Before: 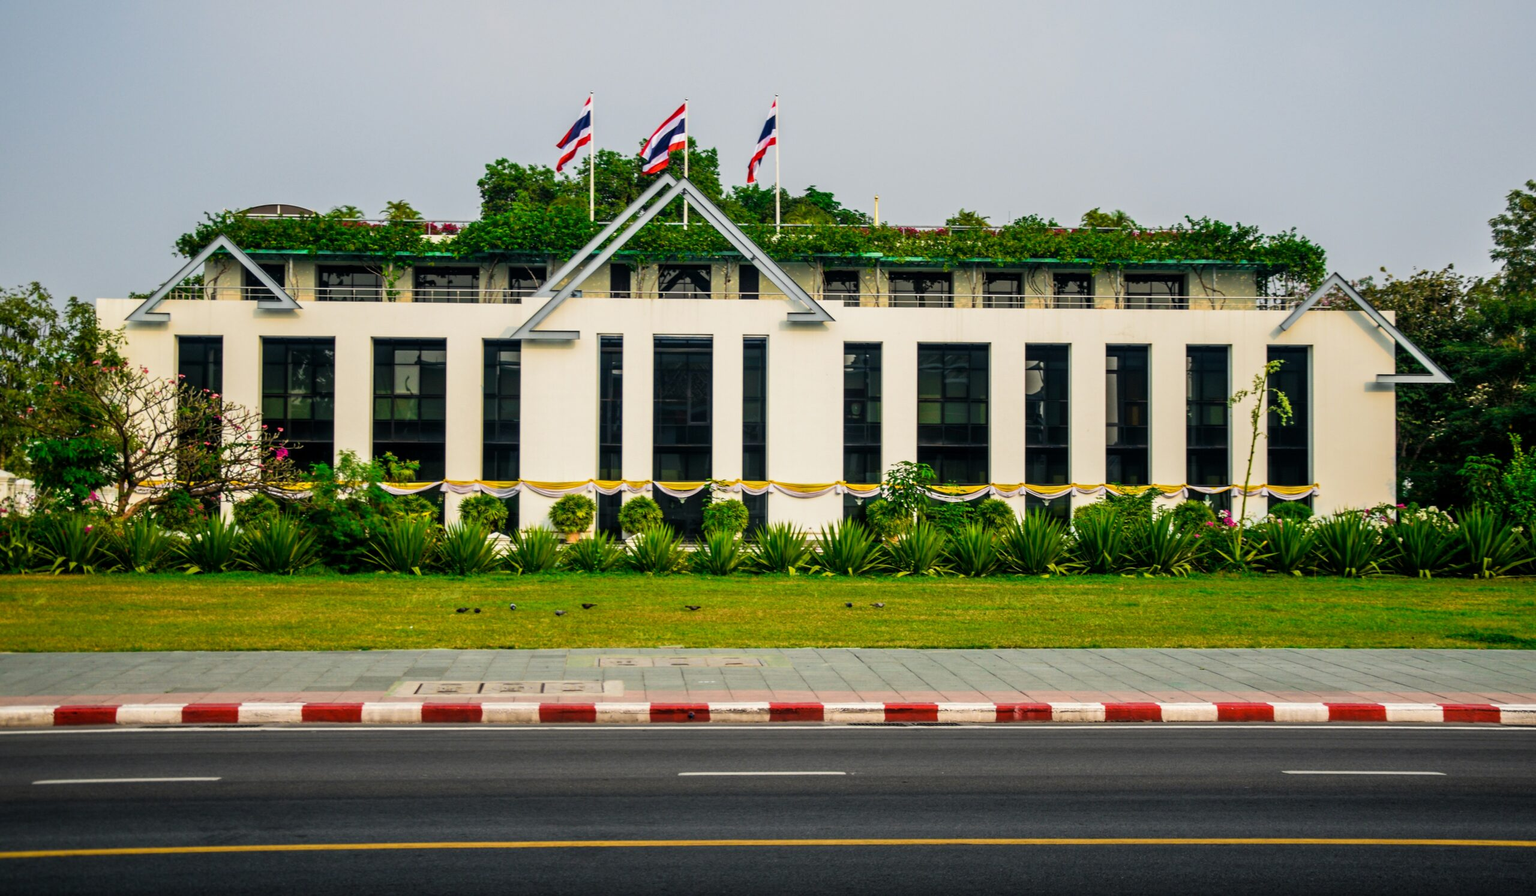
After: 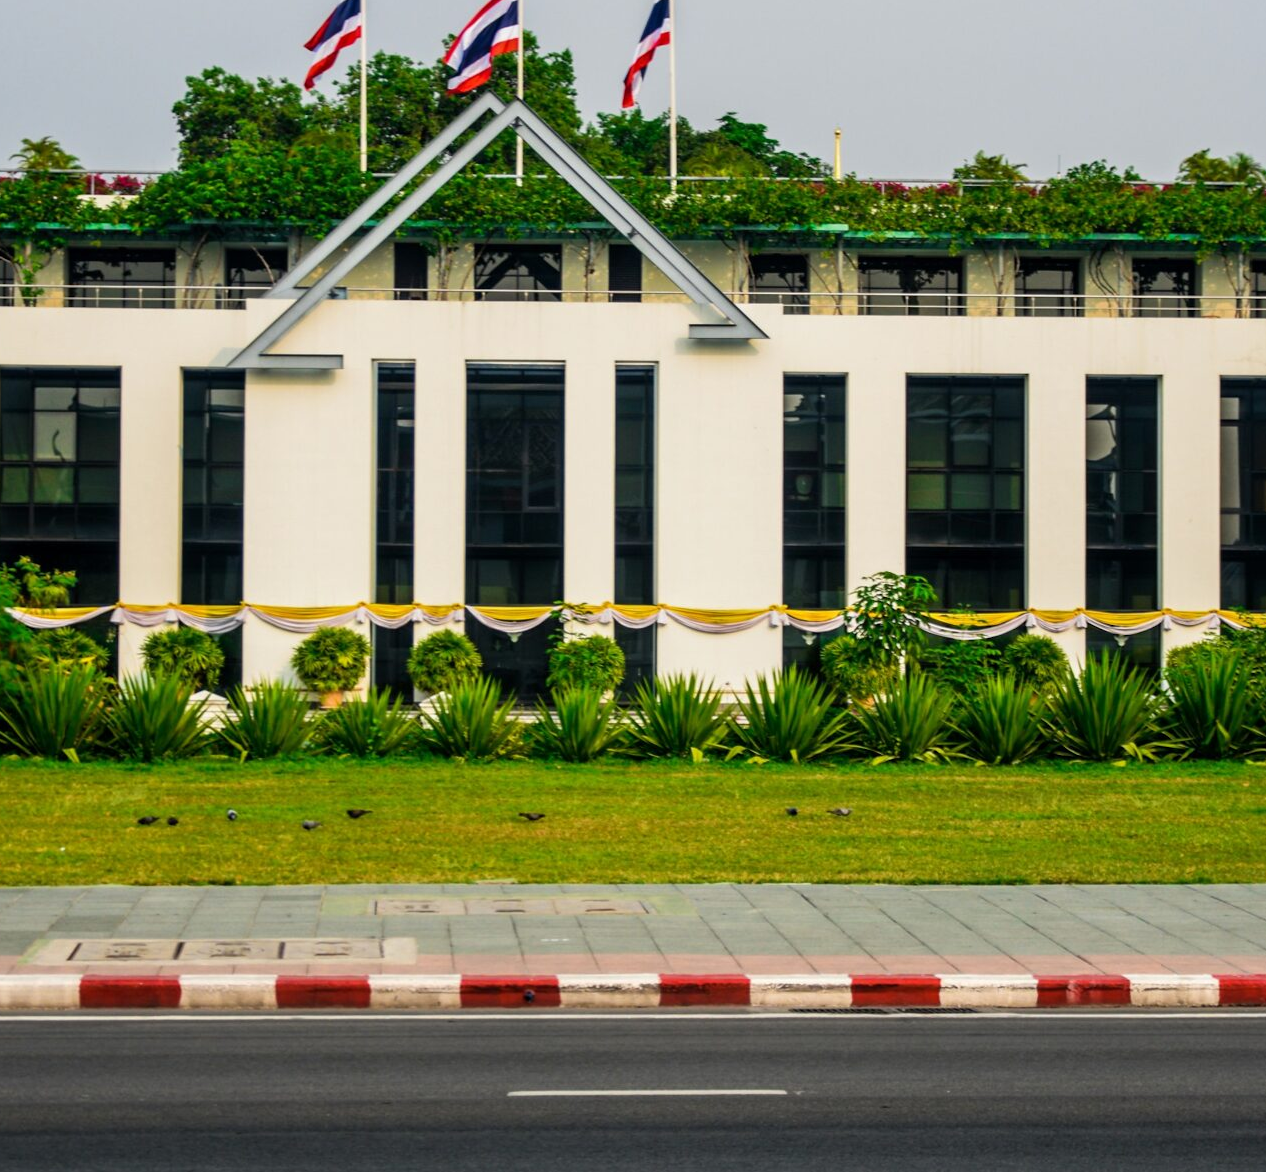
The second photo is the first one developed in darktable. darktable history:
crop and rotate: angle 0.02°, left 24.353%, top 13.219%, right 26.156%, bottom 8.224%
white balance: emerald 1
